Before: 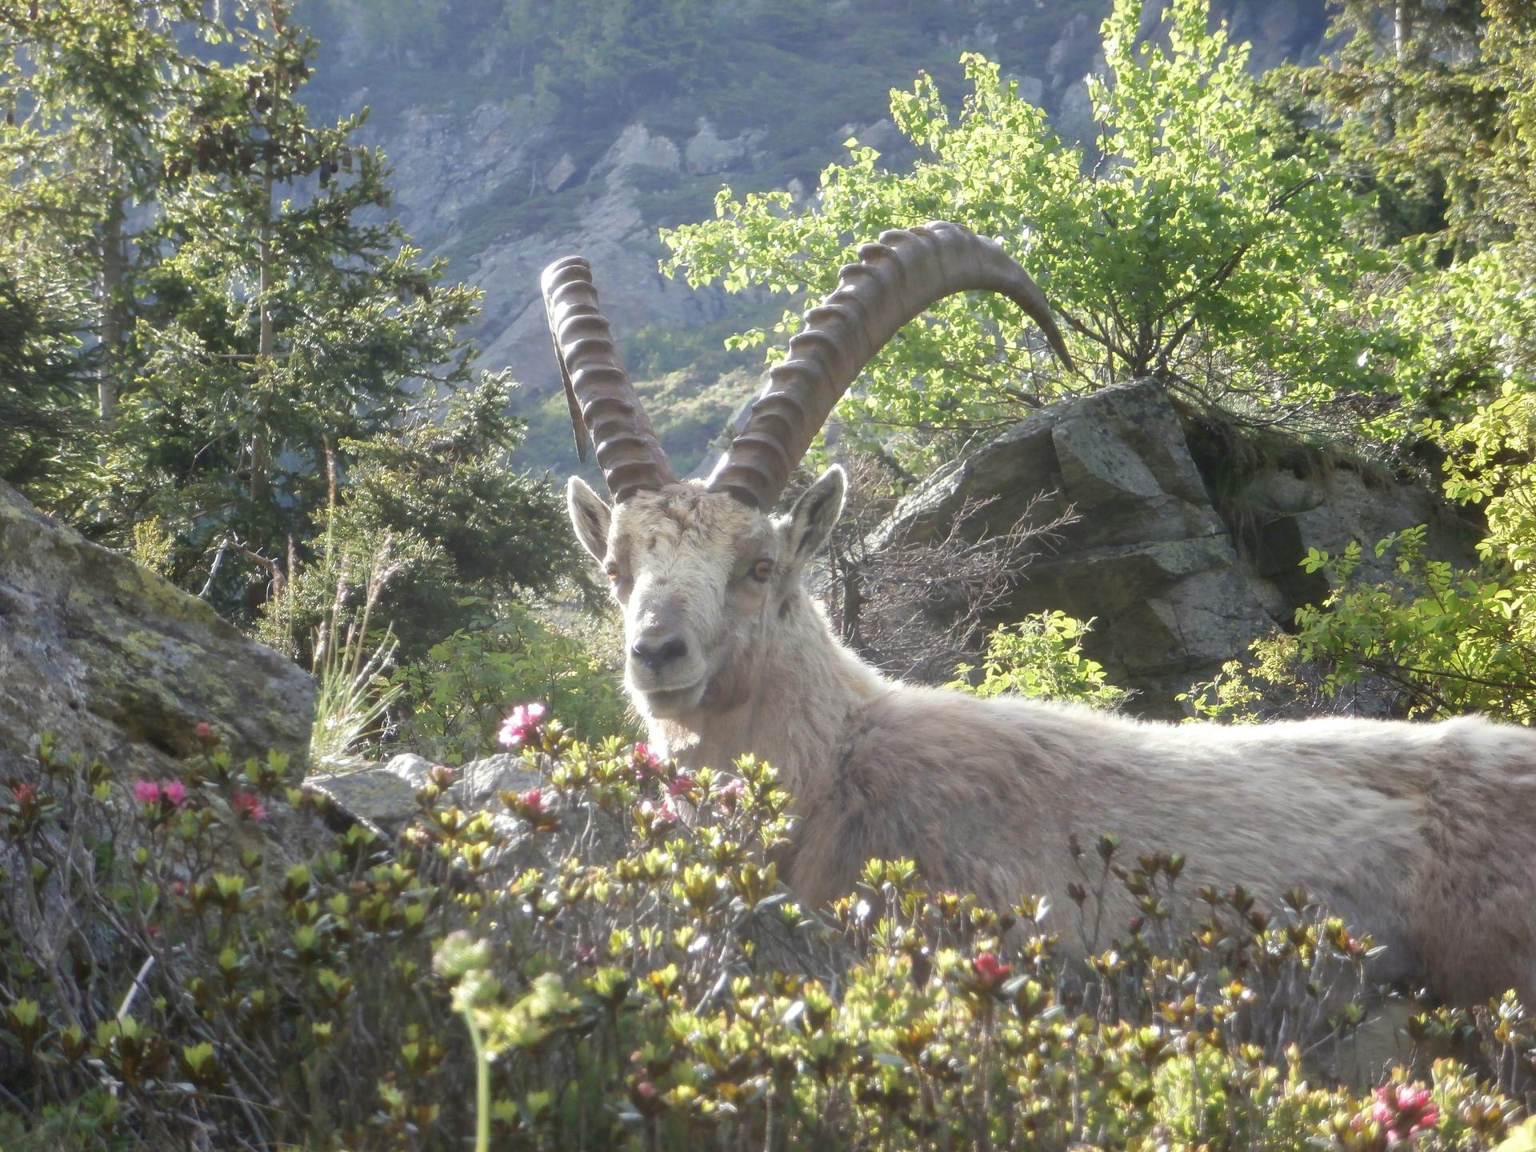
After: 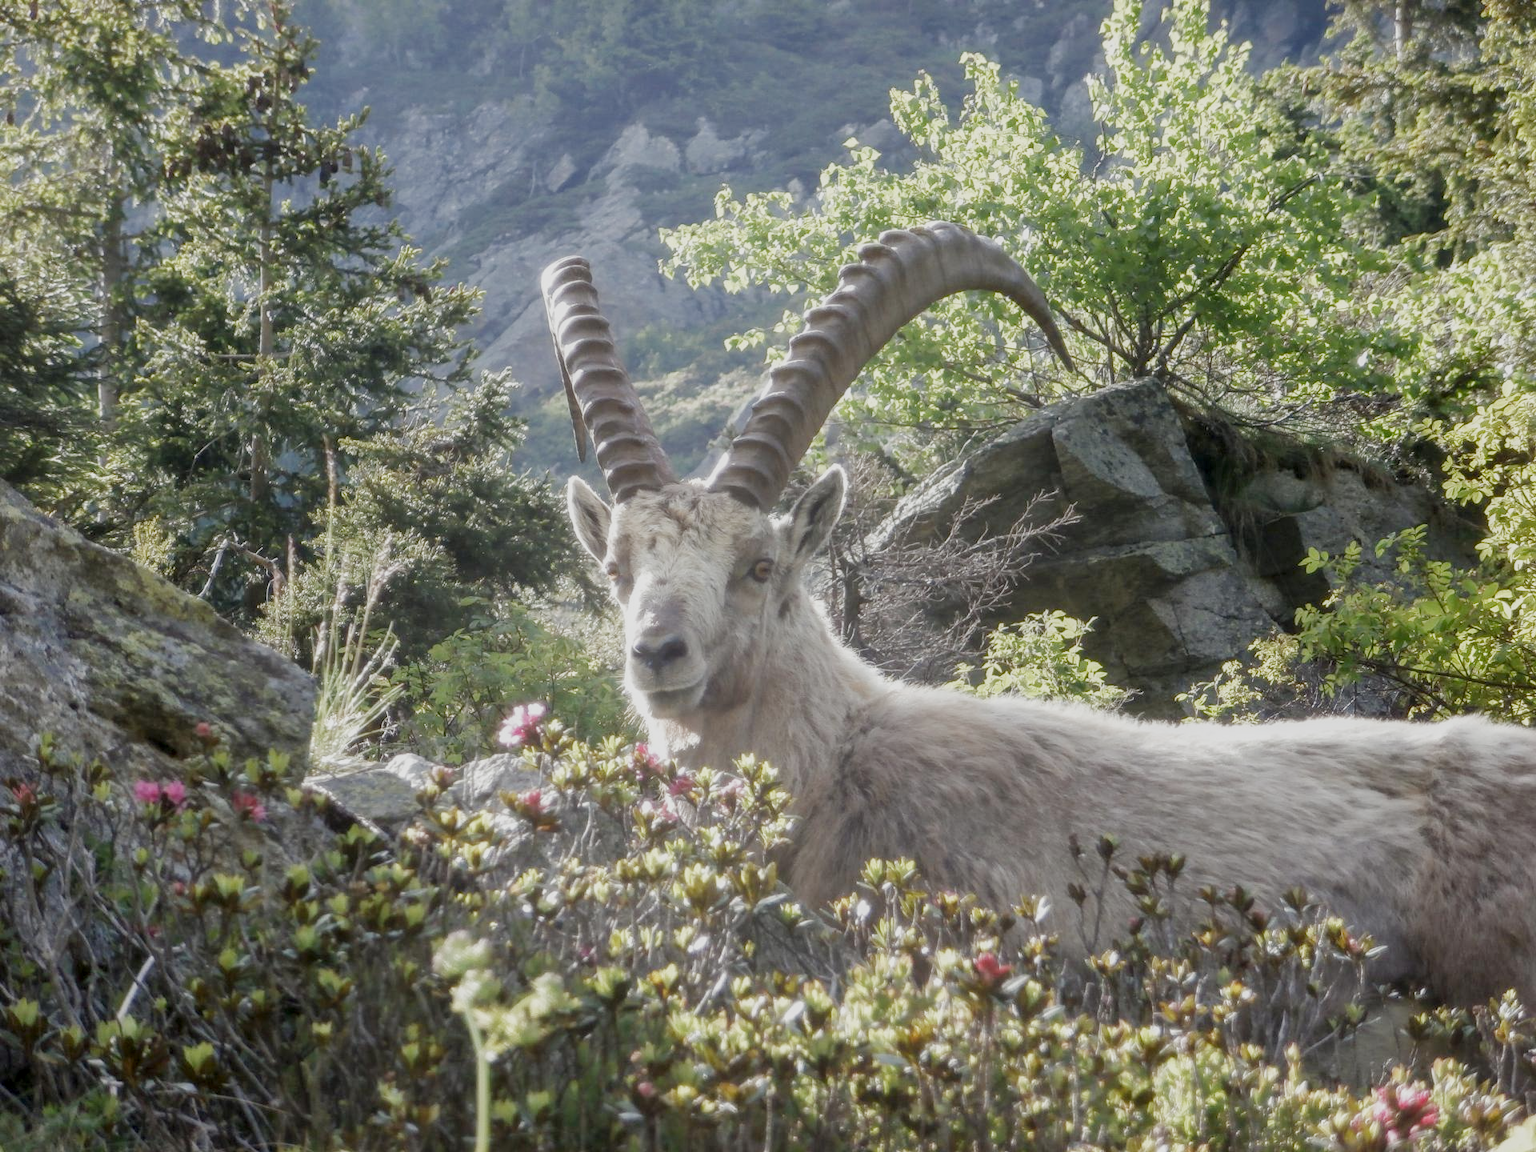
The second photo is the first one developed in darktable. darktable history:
filmic rgb: black relative exposure -8.01 EV, white relative exposure 4.03 EV, hardness 4.1, contrast 0.924, add noise in highlights 0.001, preserve chrominance no, color science v3 (2019), use custom middle-gray values true, iterations of high-quality reconstruction 0, contrast in highlights soft
tone curve: curves: ch0 [(0, 0) (0.003, 0.003) (0.011, 0.011) (0.025, 0.025) (0.044, 0.044) (0.069, 0.069) (0.1, 0.099) (0.136, 0.135) (0.177, 0.176) (0.224, 0.223) (0.277, 0.275) (0.335, 0.333) (0.399, 0.396) (0.468, 0.465) (0.543, 0.541) (0.623, 0.622) (0.709, 0.708) (0.801, 0.8) (0.898, 0.897) (1, 1)], color space Lab, independent channels, preserve colors none
local contrast: detail 130%
